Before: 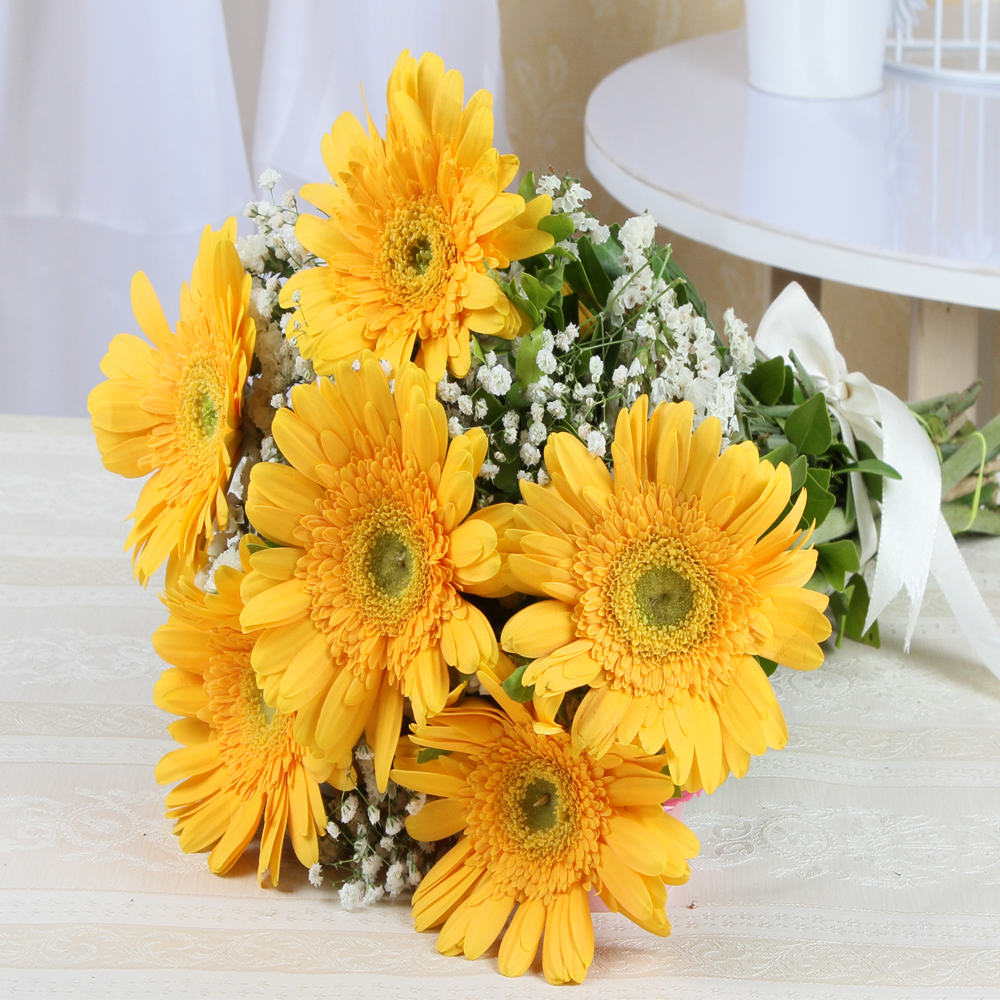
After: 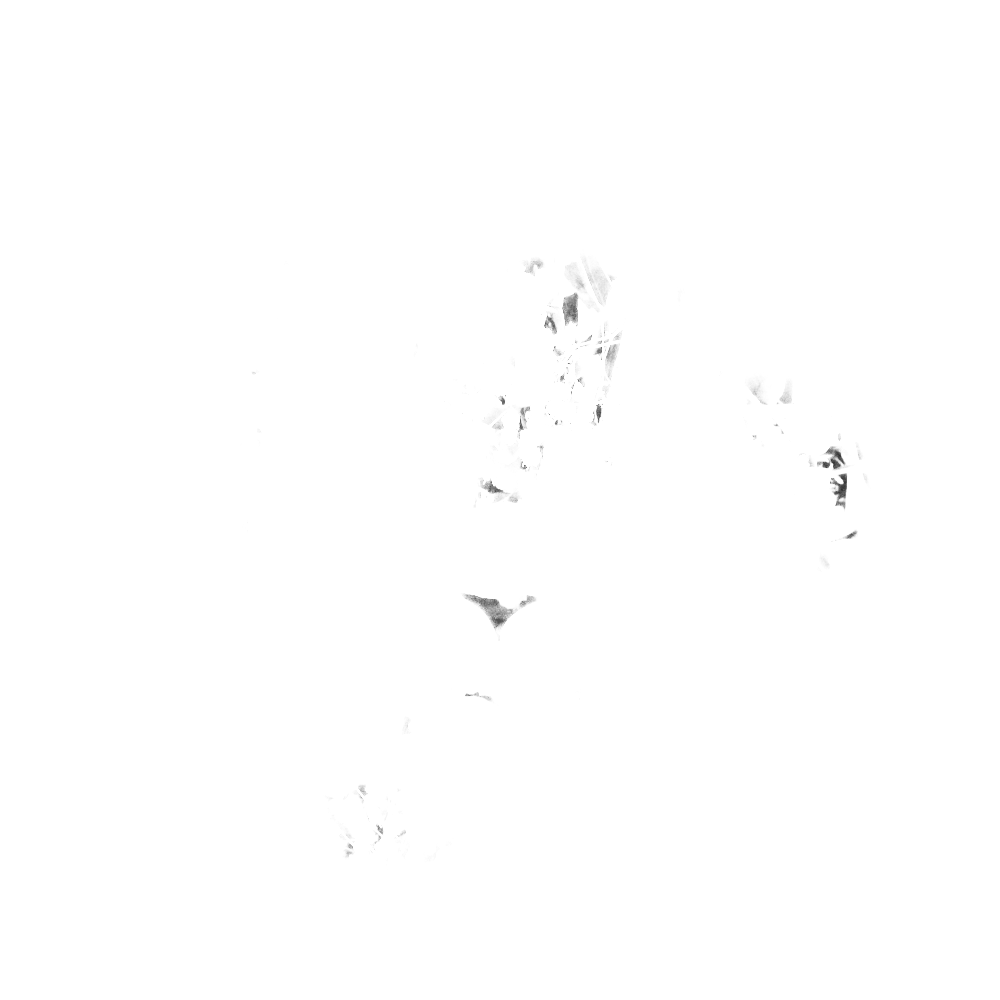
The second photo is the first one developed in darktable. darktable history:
contrast brightness saturation: contrast 0.53, brightness 0.47, saturation -1
exposure: black level correction 0, exposure 1.2 EV, compensate highlight preservation false
white balance: red 8, blue 8
